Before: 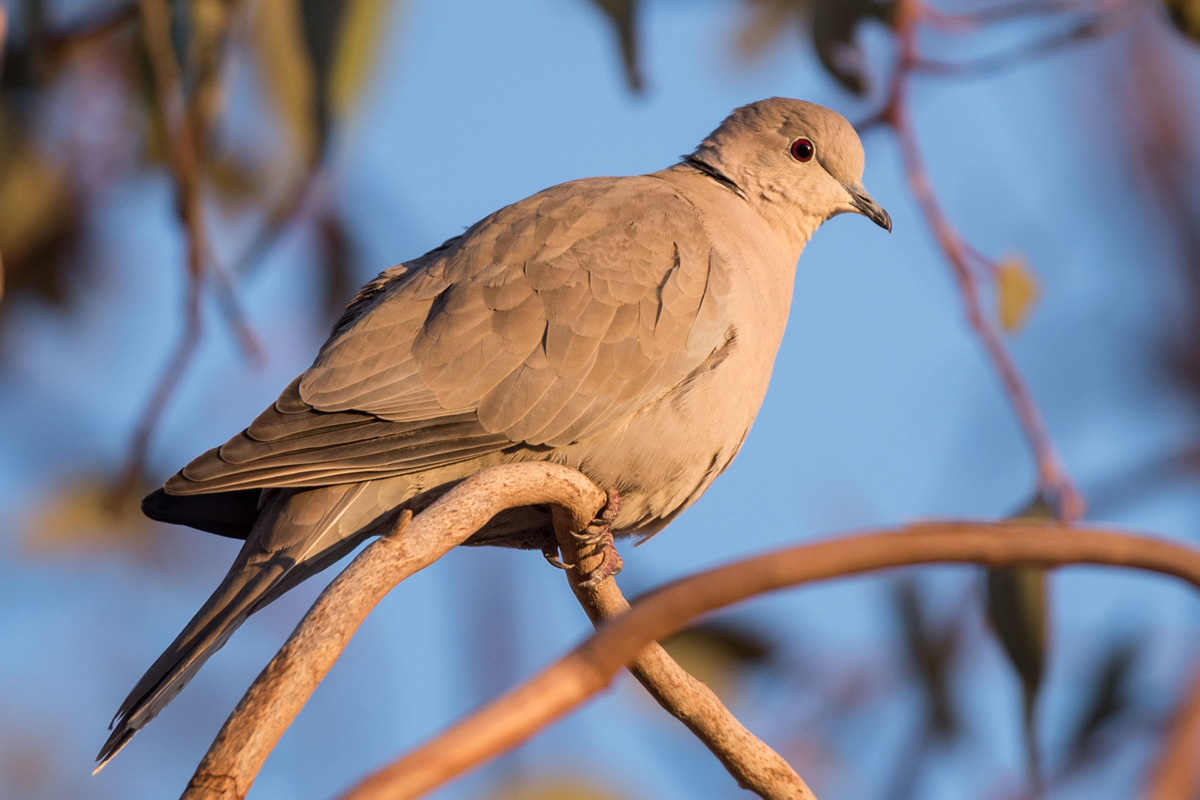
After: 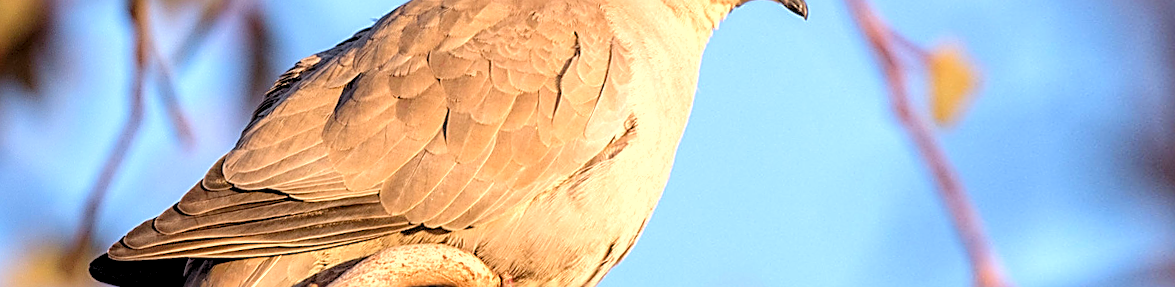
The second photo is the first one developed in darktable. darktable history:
levels: levels [0.036, 0.364, 0.827]
sharpen: amount 1
local contrast: highlights 61%, detail 143%, midtone range 0.428
rotate and perspective: rotation 1.69°, lens shift (vertical) -0.023, lens shift (horizontal) -0.291, crop left 0.025, crop right 0.988, crop top 0.092, crop bottom 0.842
crop and rotate: top 23.84%, bottom 34.294%
shadows and highlights: radius 125.46, shadows 21.19, highlights -21.19, low approximation 0.01
